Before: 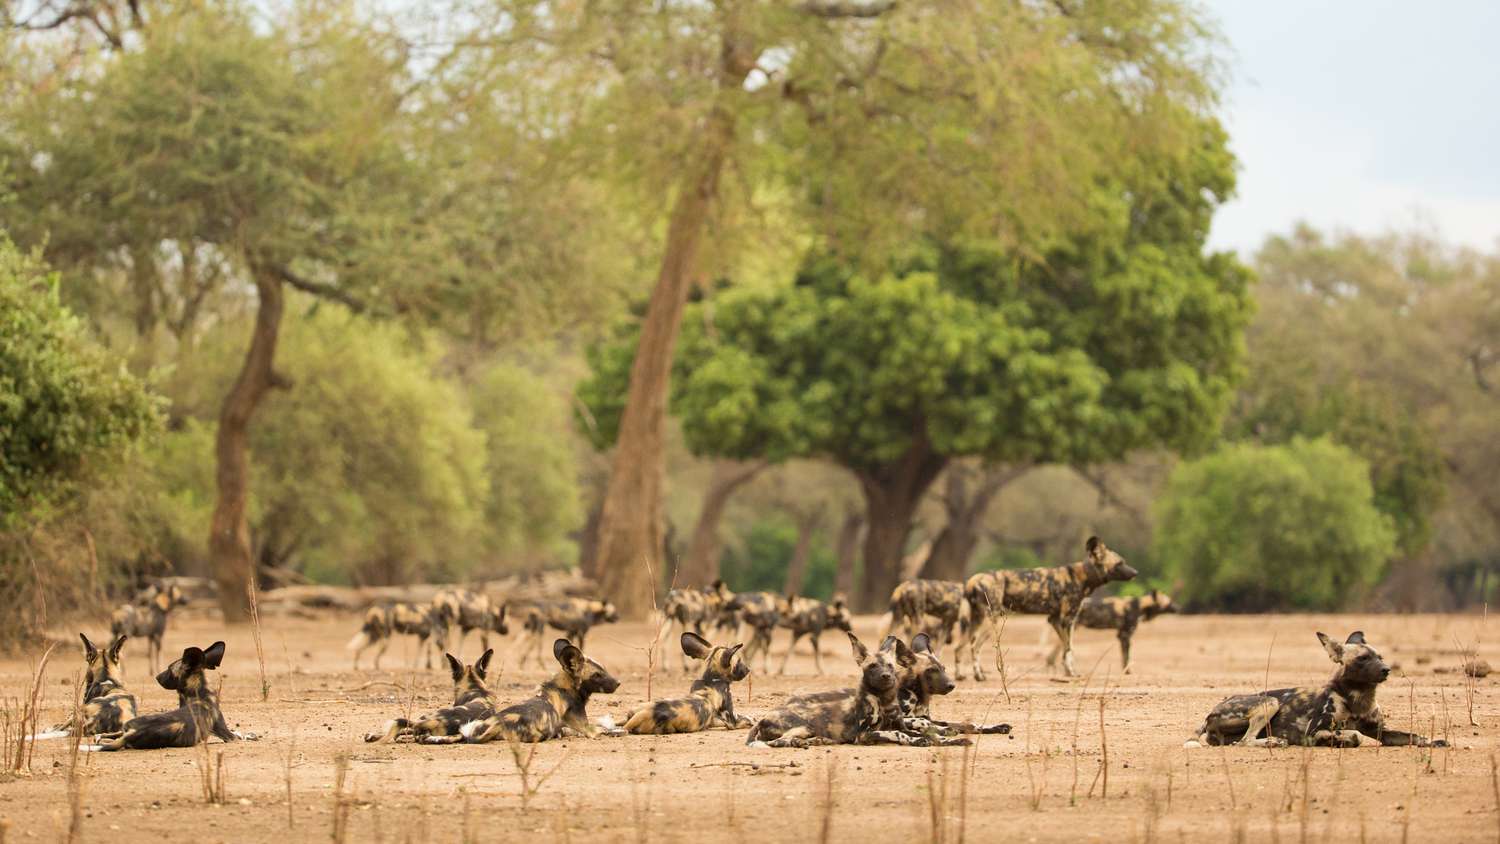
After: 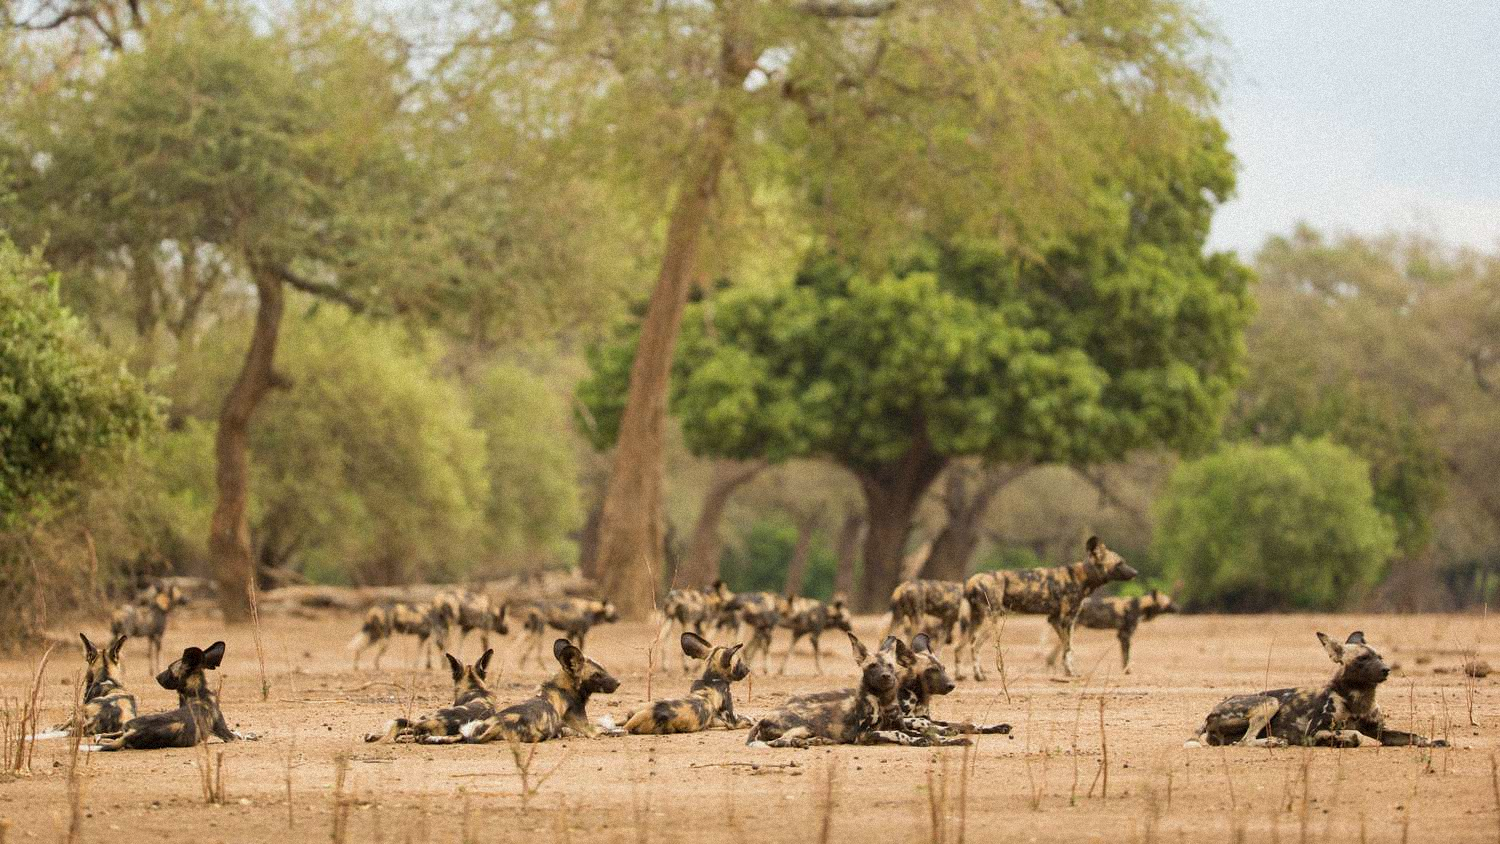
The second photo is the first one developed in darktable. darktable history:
grain: mid-tones bias 0%
exposure: exposure -0.157 EV, compensate highlight preservation false
